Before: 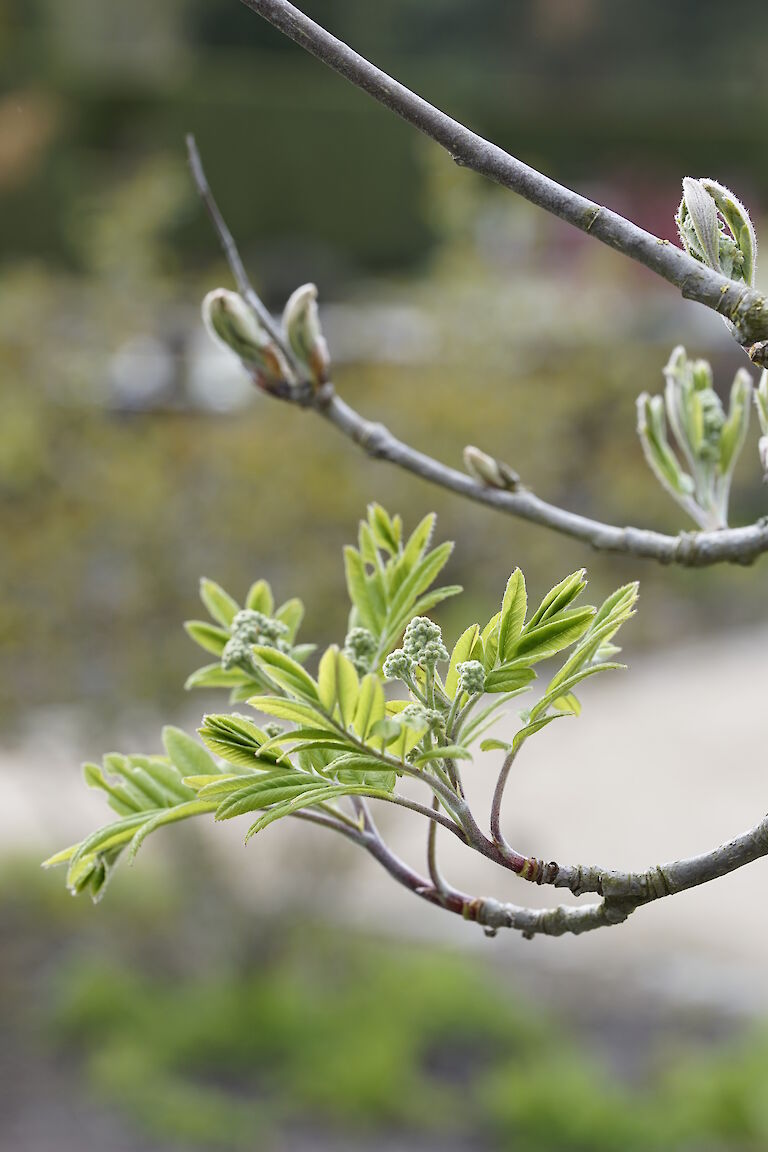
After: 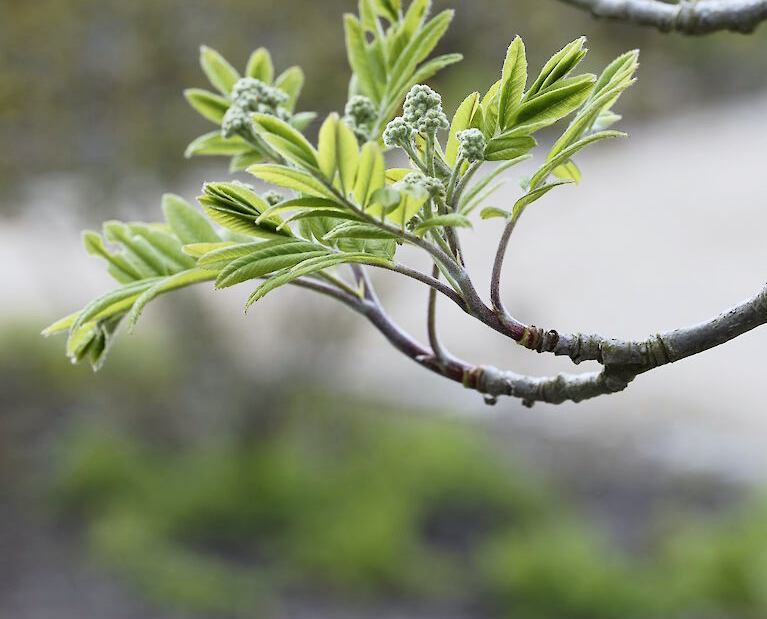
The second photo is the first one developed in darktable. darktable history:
tone curve: curves: ch0 [(0.016, 0.011) (0.204, 0.146) (0.515, 0.476) (0.78, 0.795) (1, 0.981)], color space Lab, linked channels, preserve colors none
white balance: red 0.98, blue 1.034
crop and rotate: top 46.237%
